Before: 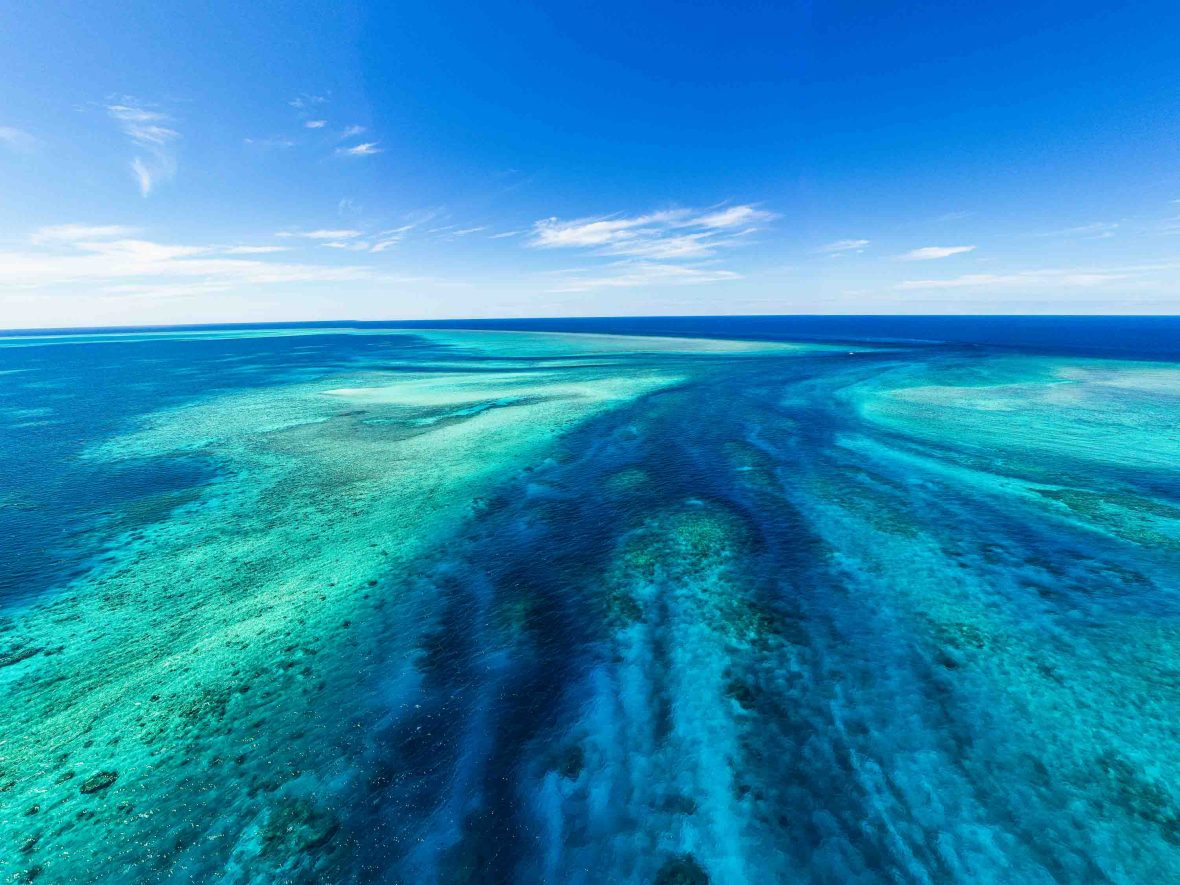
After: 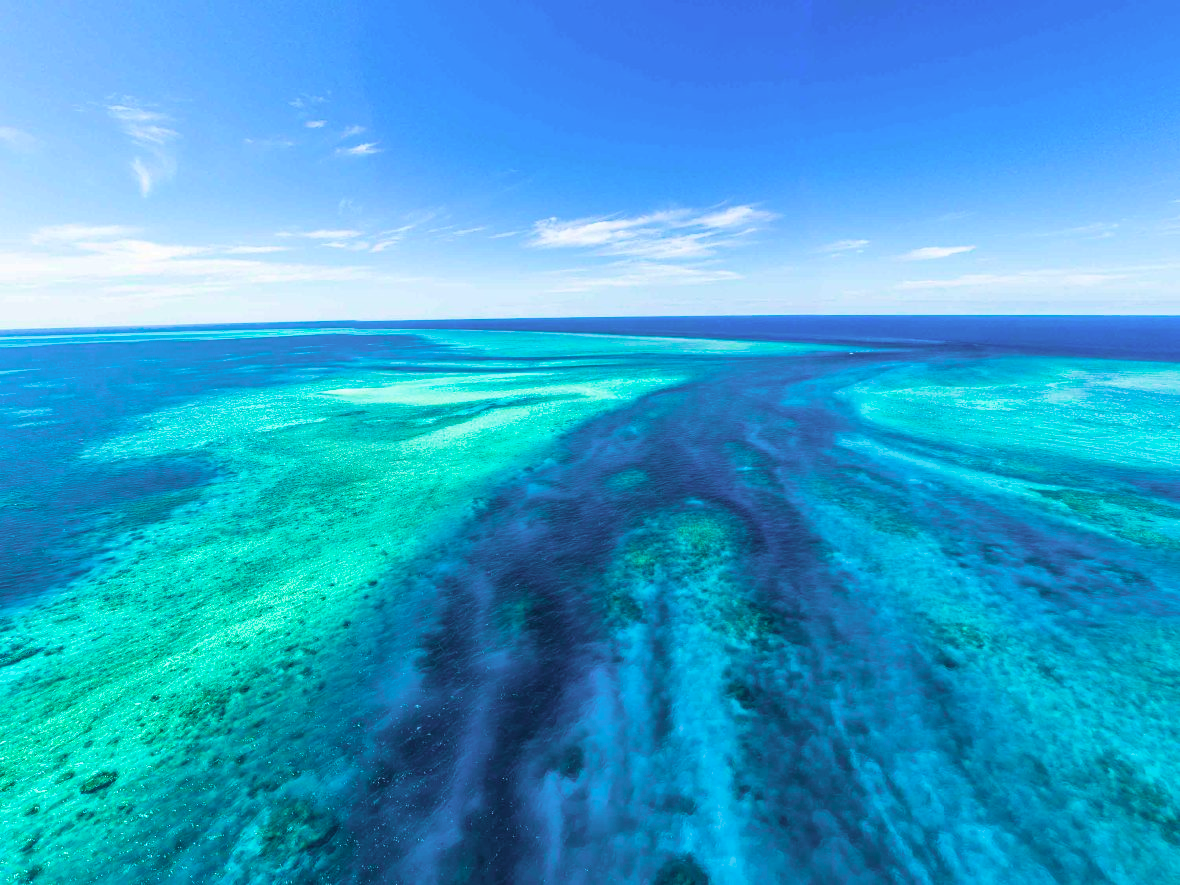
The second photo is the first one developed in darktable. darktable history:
local contrast: mode bilateral grid, contrast 10, coarseness 25, detail 115%, midtone range 0.2
contrast brightness saturation: brightness 0.15
velvia: strength 74%
tone equalizer: on, module defaults
